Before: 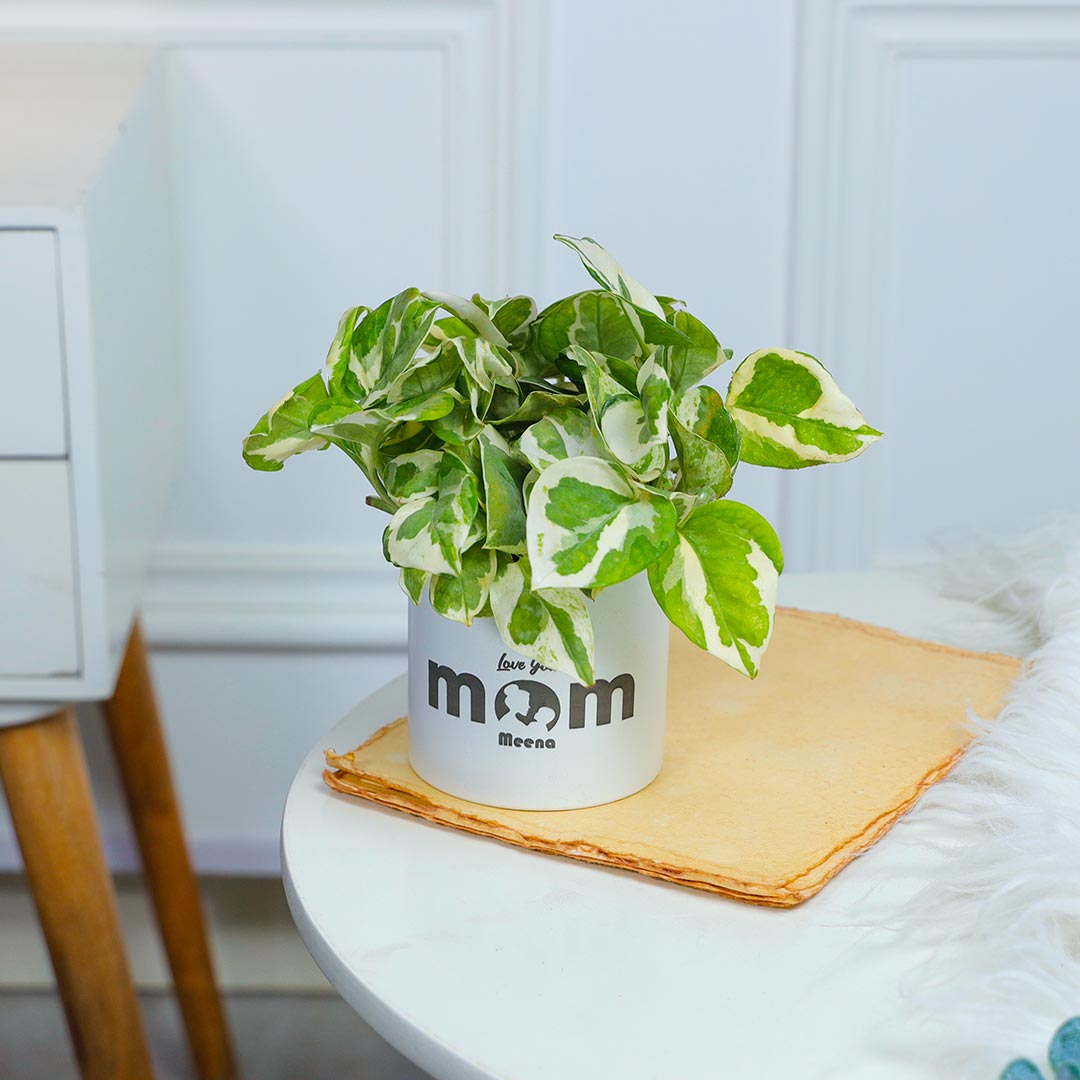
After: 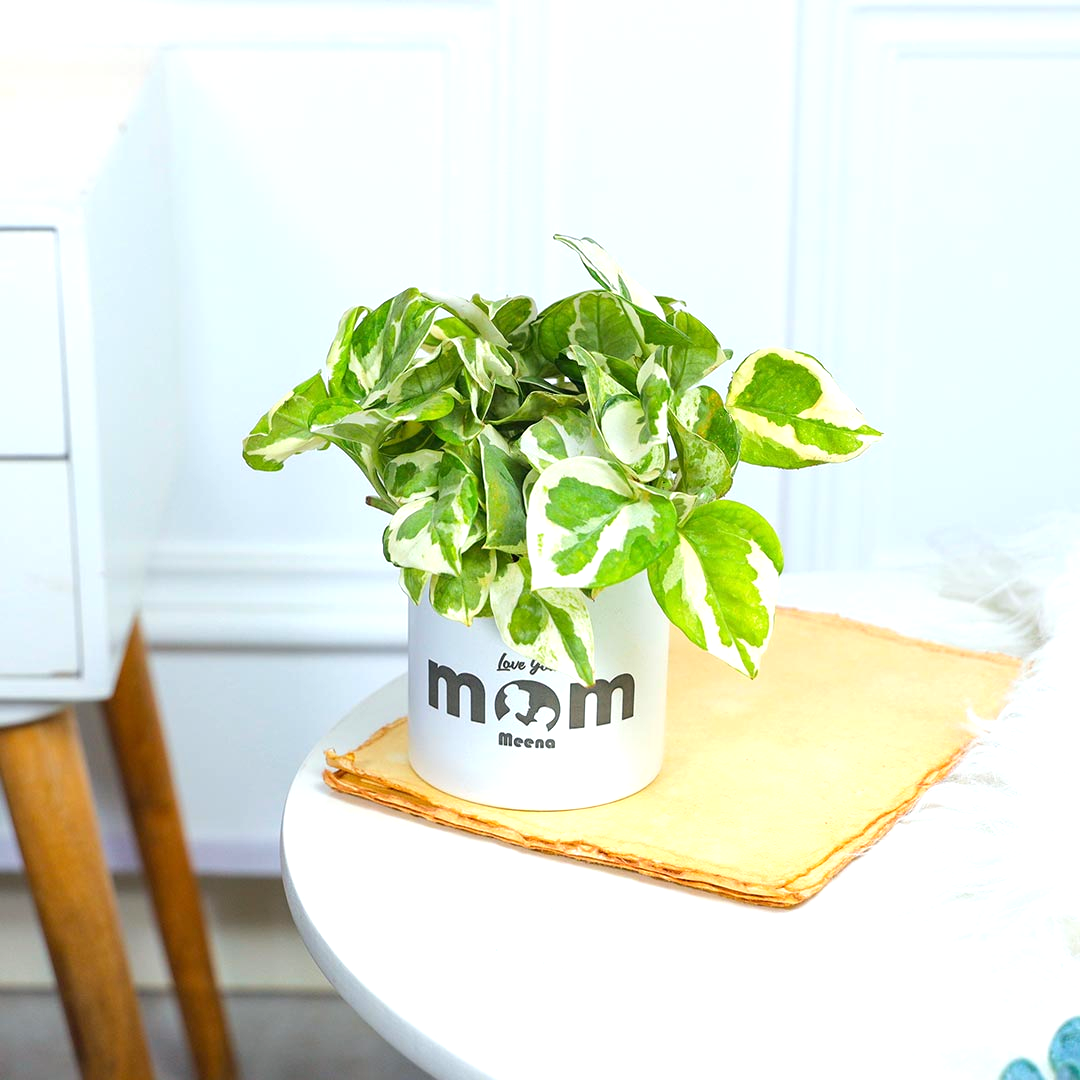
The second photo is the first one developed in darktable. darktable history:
exposure: exposure 0.73 EV, compensate highlight preservation false
